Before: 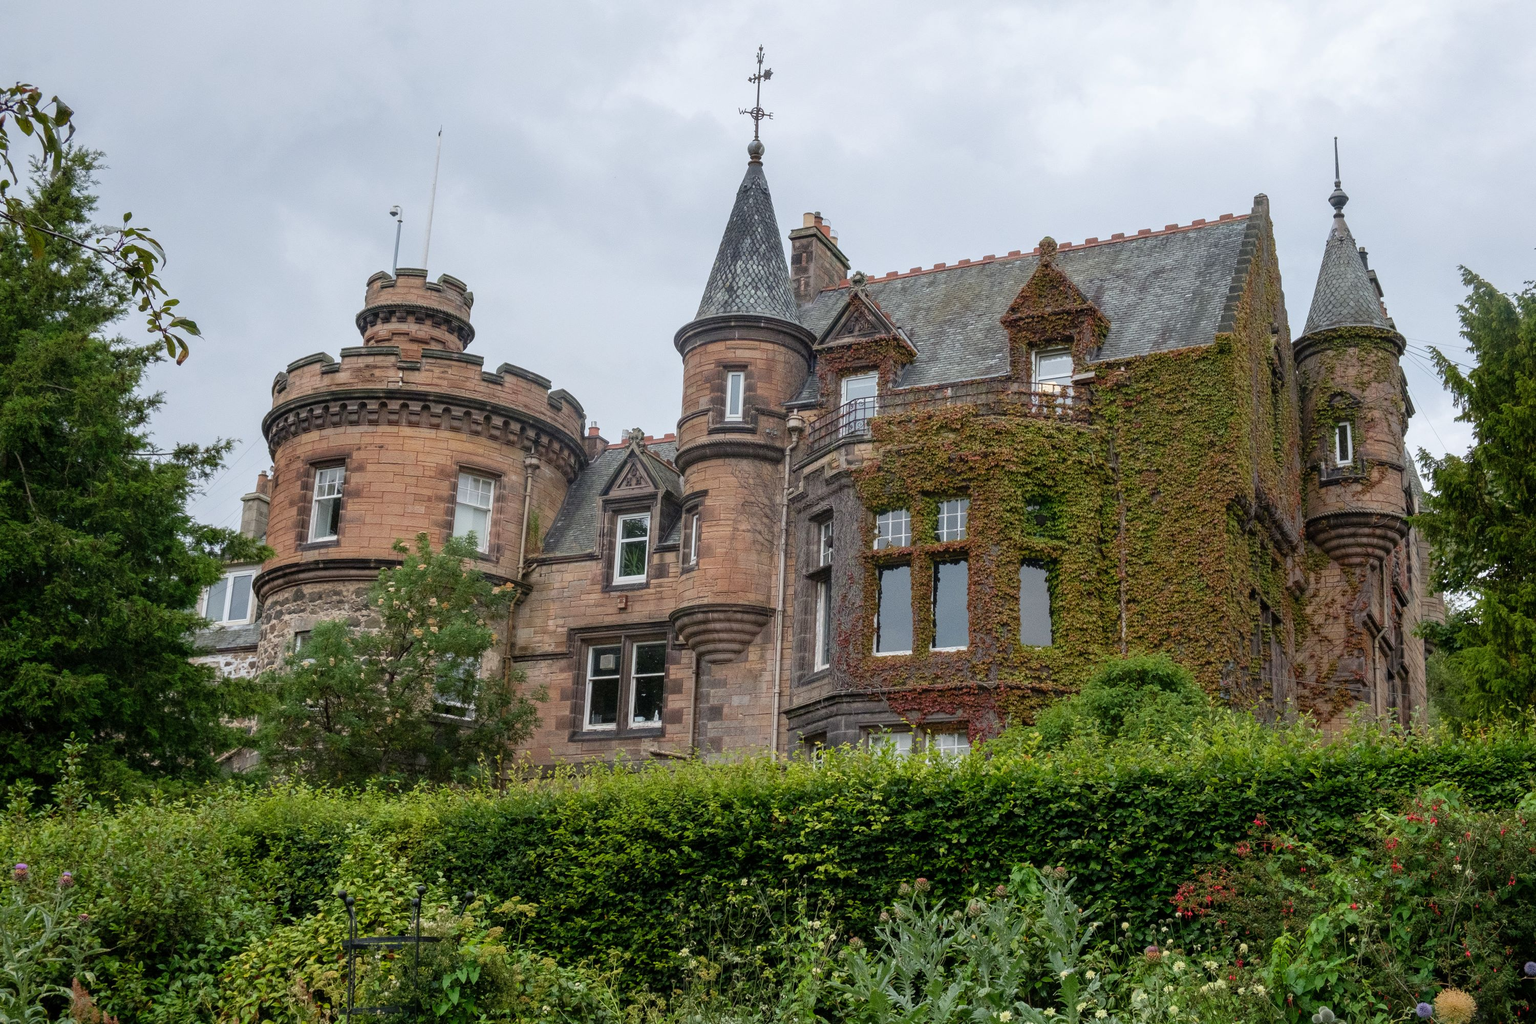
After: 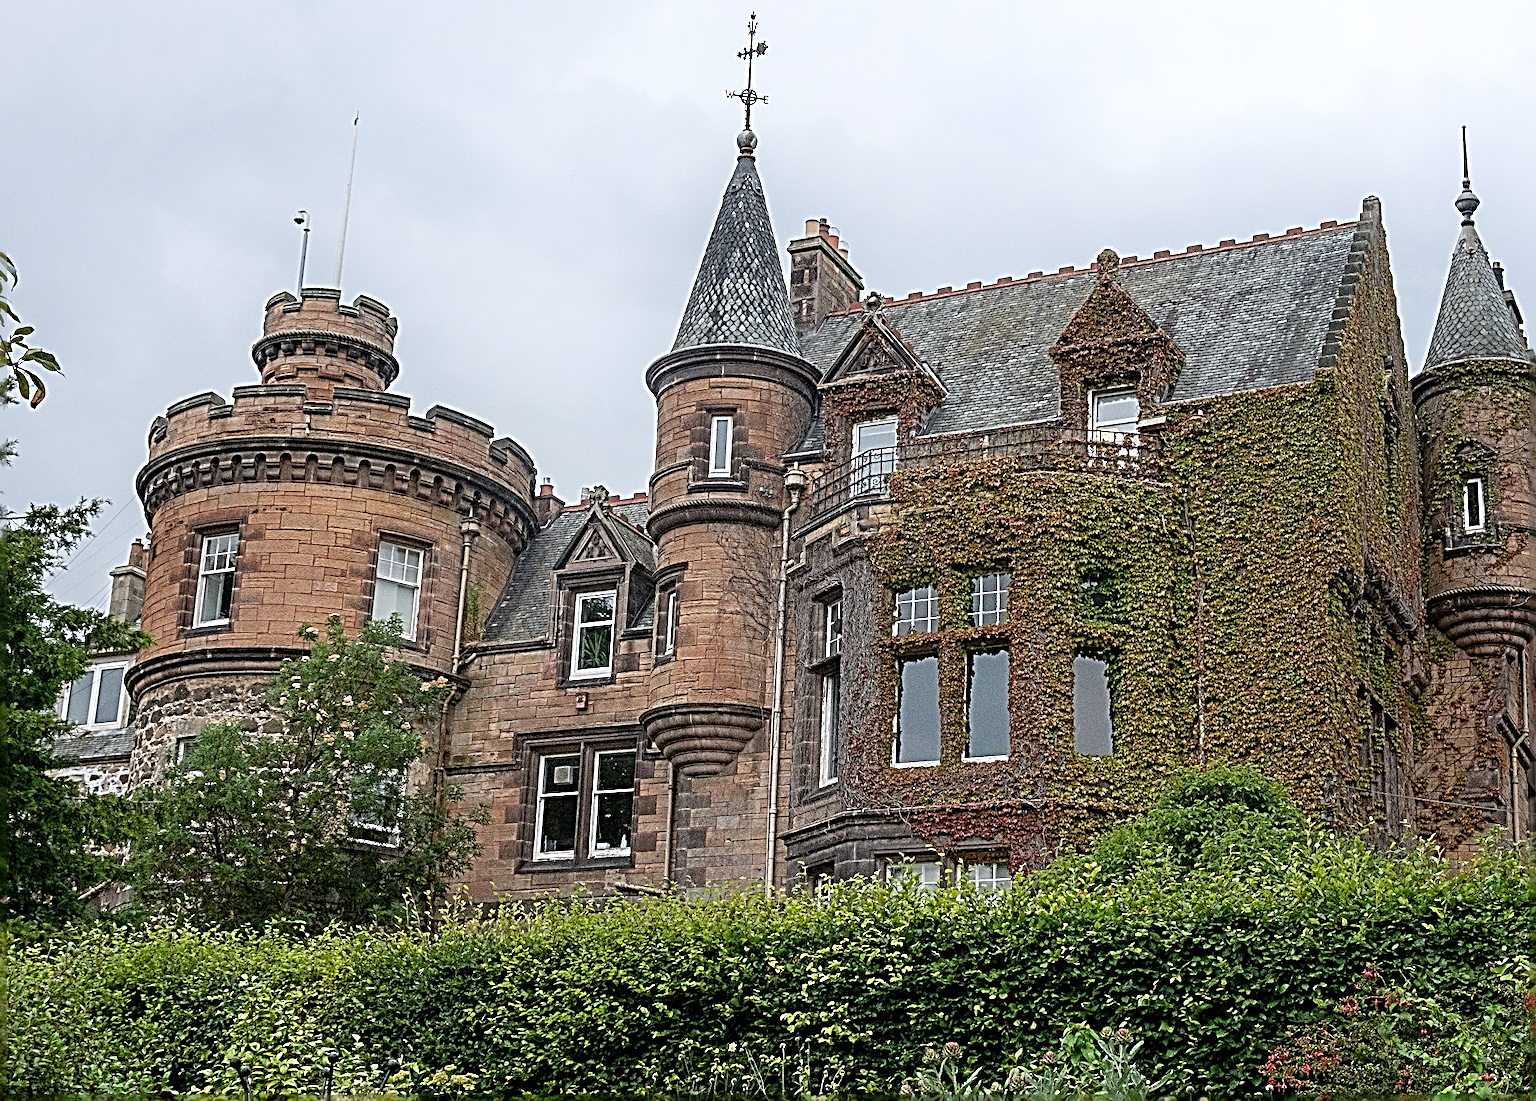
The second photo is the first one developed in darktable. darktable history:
sharpen: radius 4.001, amount 2
shadows and highlights: shadows -24.28, highlights 49.77, soften with gaussian
crop: left 9.929%, top 3.475%, right 9.188%, bottom 9.529%
